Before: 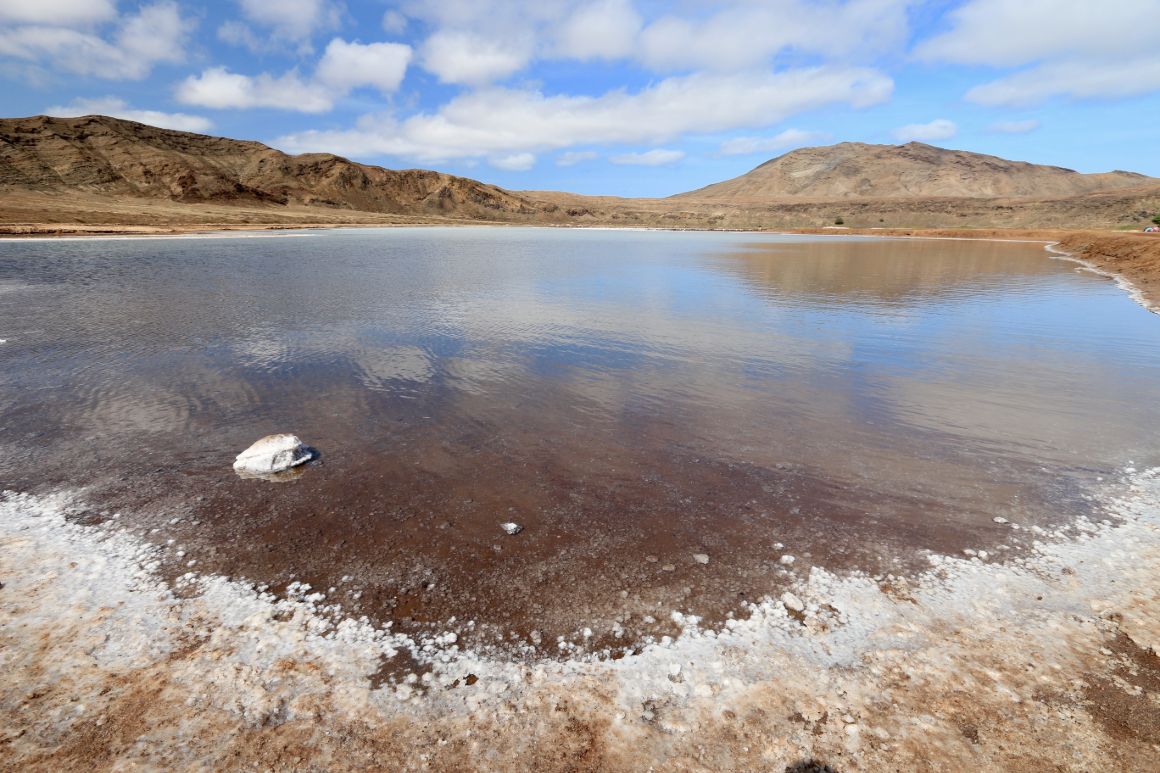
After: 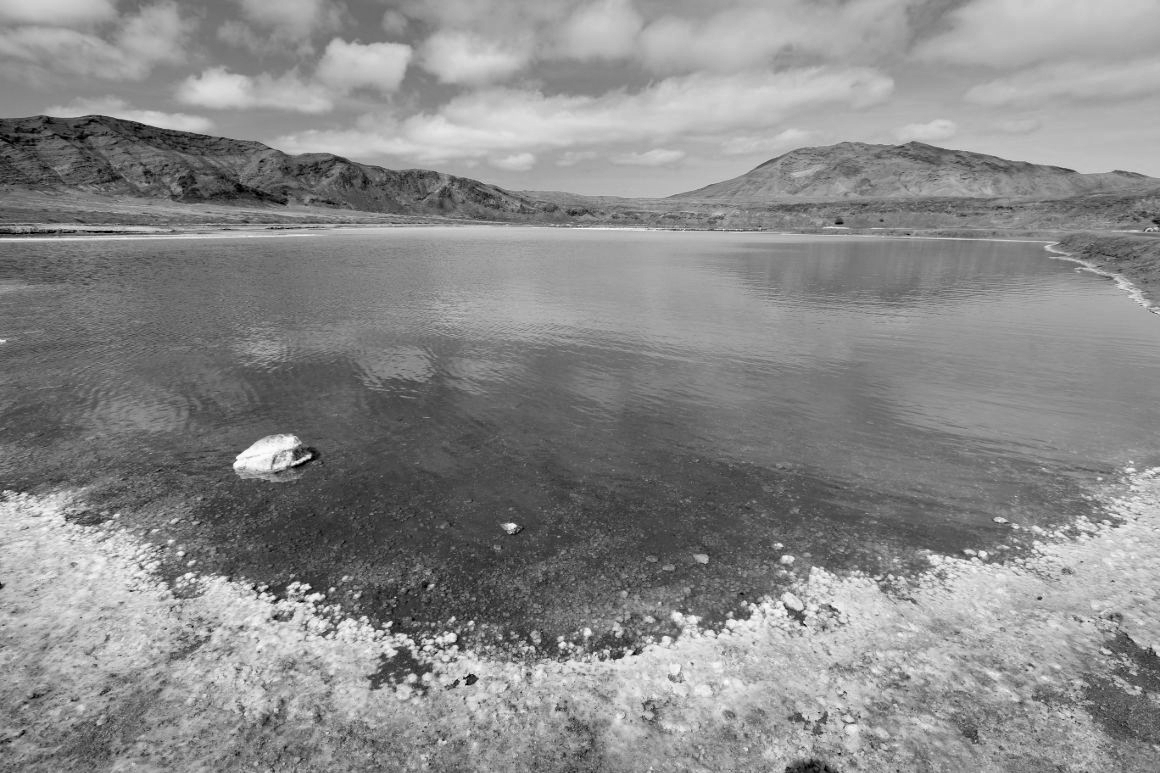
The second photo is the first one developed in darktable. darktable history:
haze removal: compatibility mode true, adaptive false
monochrome: a -6.99, b 35.61, size 1.4
shadows and highlights: highlights color adjustment 0%, low approximation 0.01, soften with gaussian
